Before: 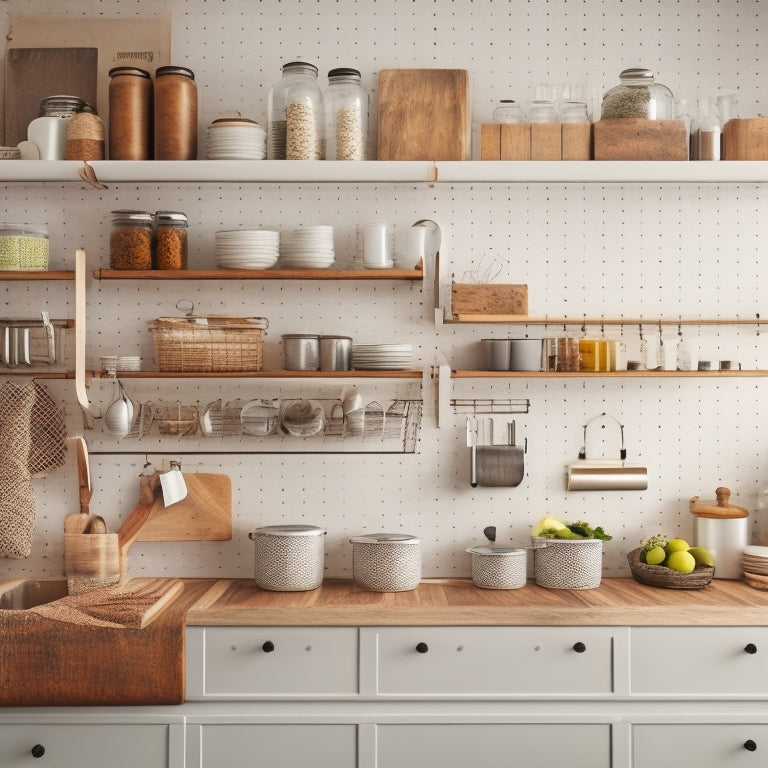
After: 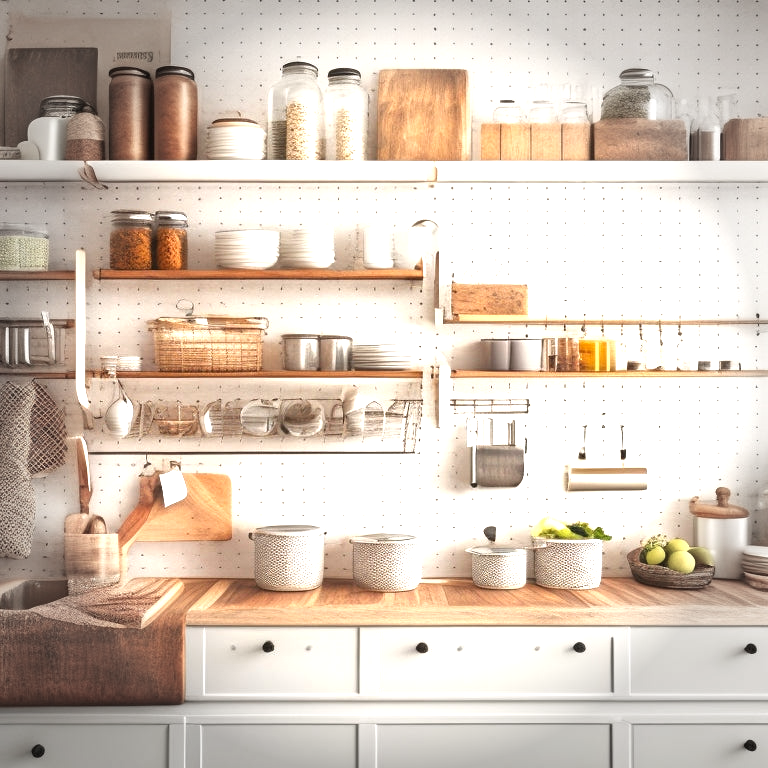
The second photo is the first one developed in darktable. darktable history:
vignetting: fall-off start 75.82%, fall-off radius 26.28%, width/height ratio 0.966
exposure: black level correction 0, exposure 1.2 EV, compensate highlight preservation false
local contrast: mode bilateral grid, contrast 19, coarseness 50, detail 120%, midtone range 0.2
